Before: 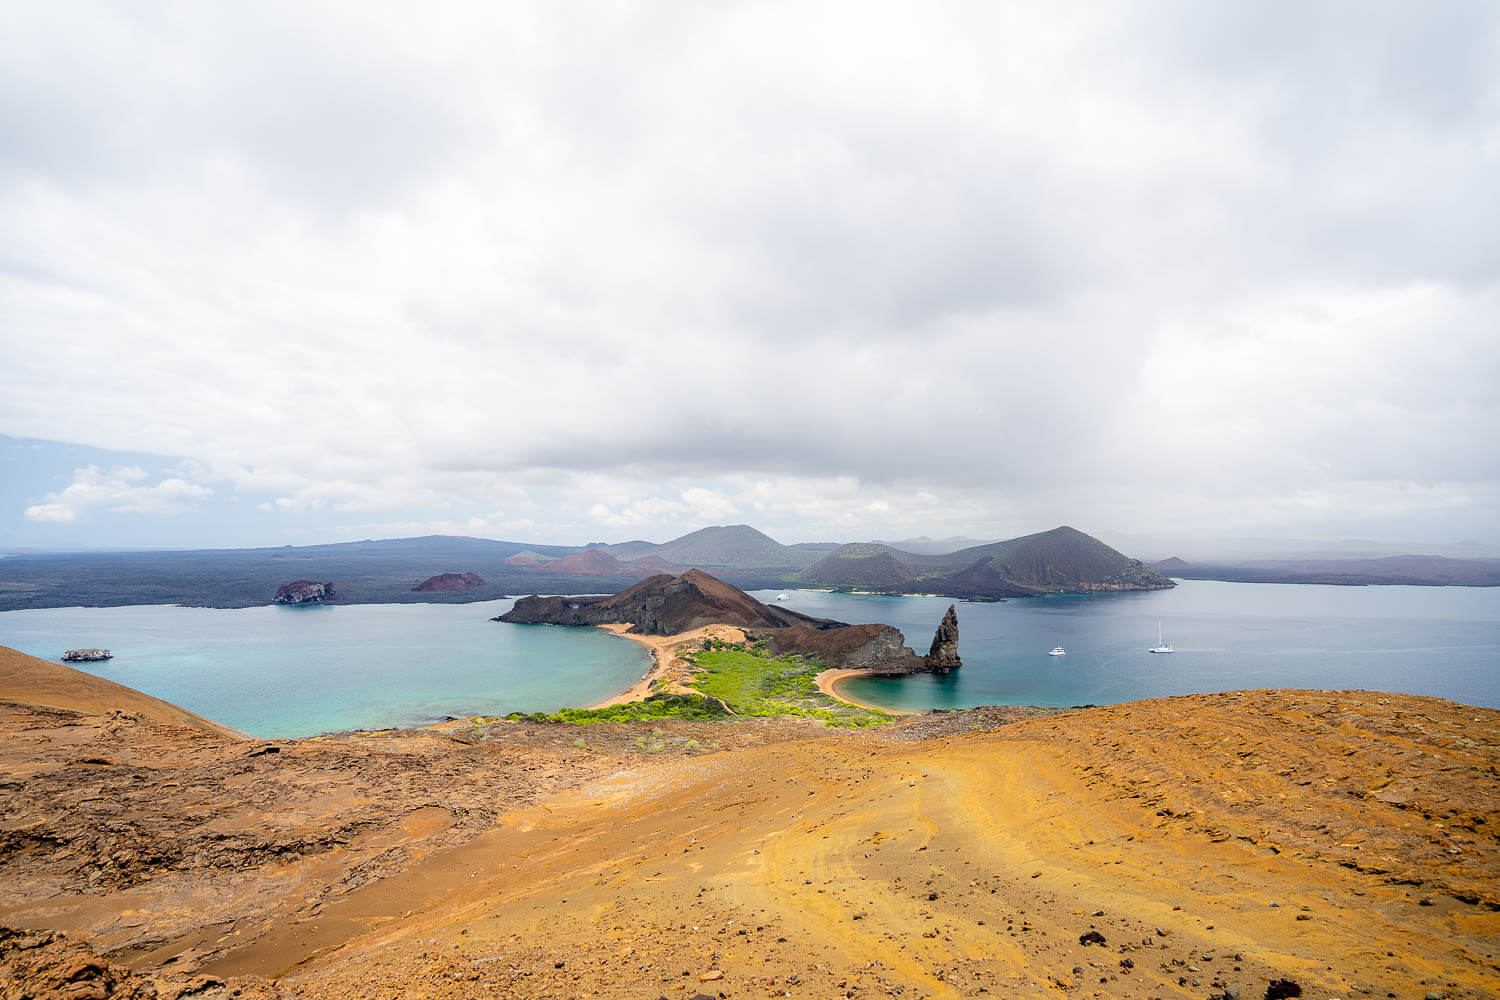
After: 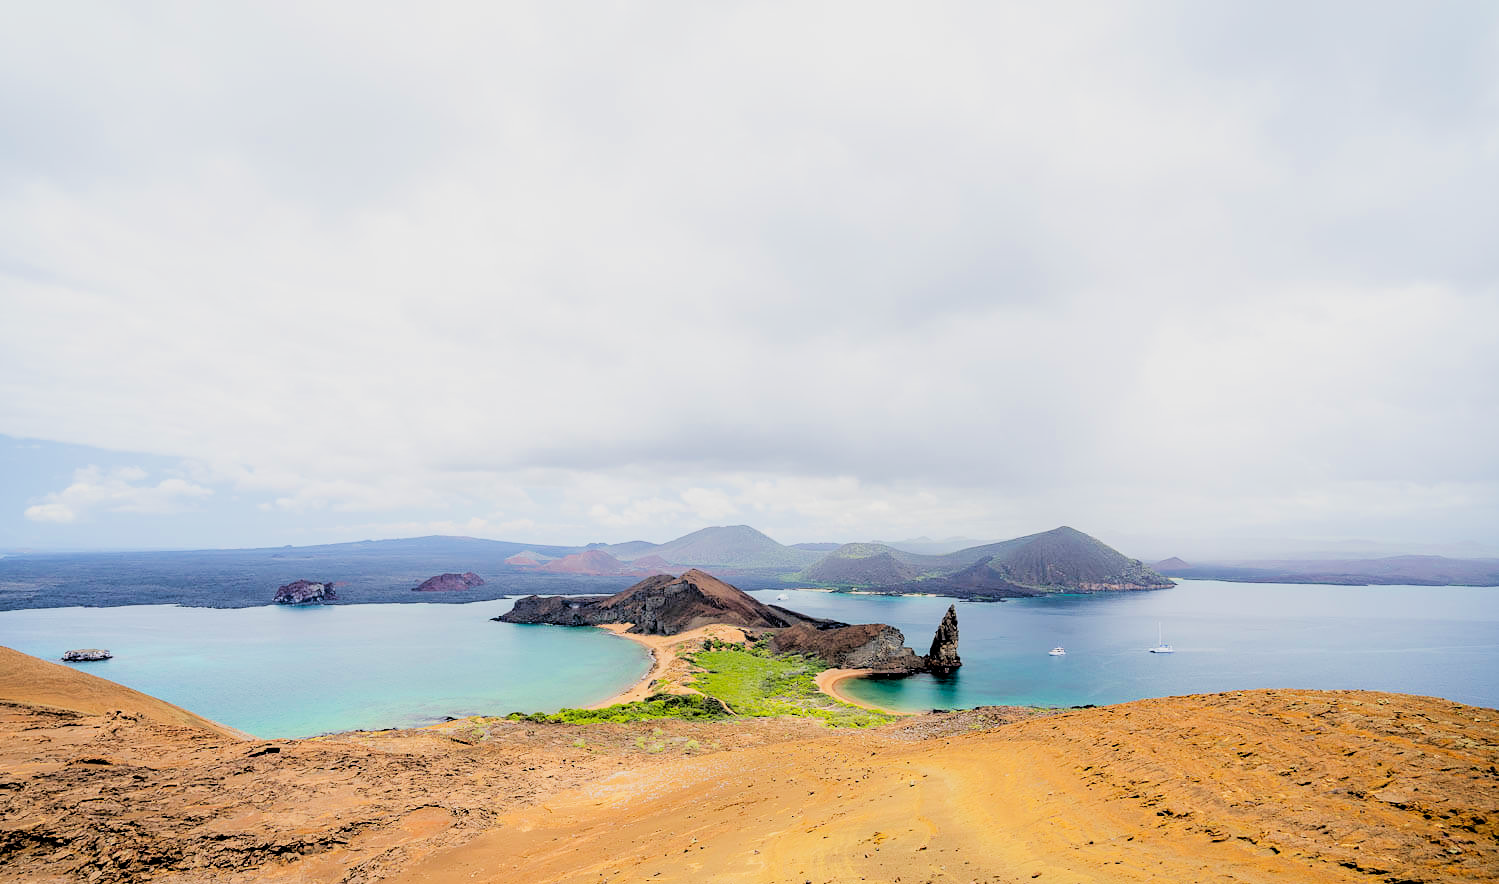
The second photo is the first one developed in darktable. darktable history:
crop and rotate: top 0%, bottom 11.516%
exposure: exposure 0.603 EV, compensate highlight preservation false
velvia: on, module defaults
filmic rgb: black relative exposure -2.72 EV, white relative exposure 4.56 EV, hardness 1.72, contrast 1.238
